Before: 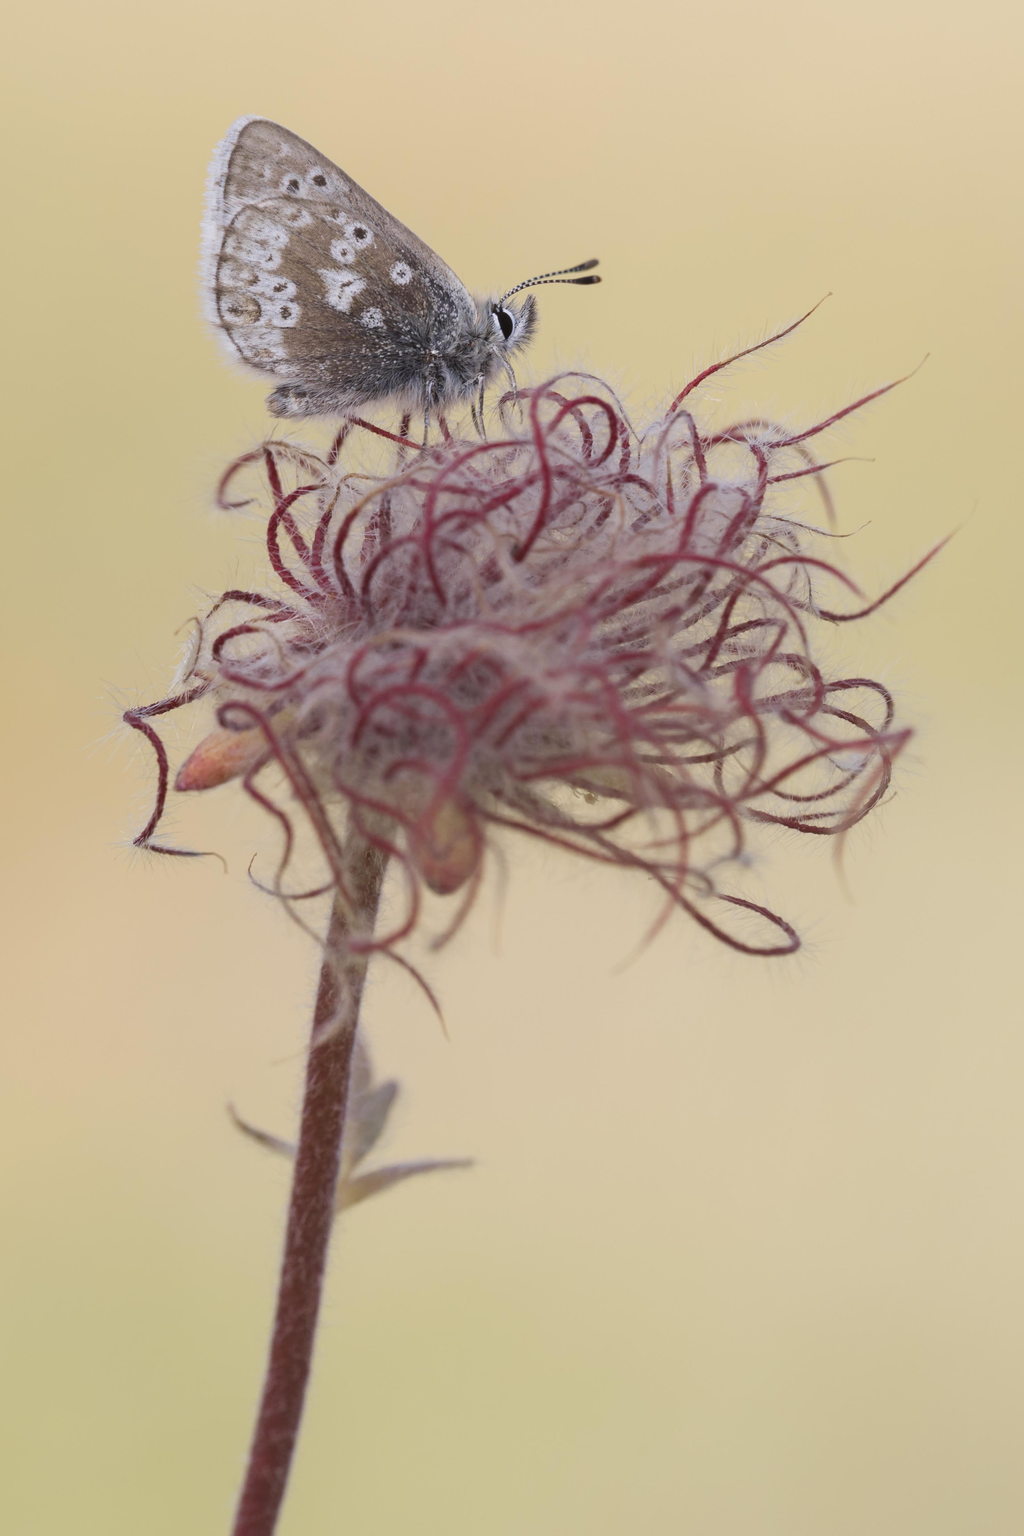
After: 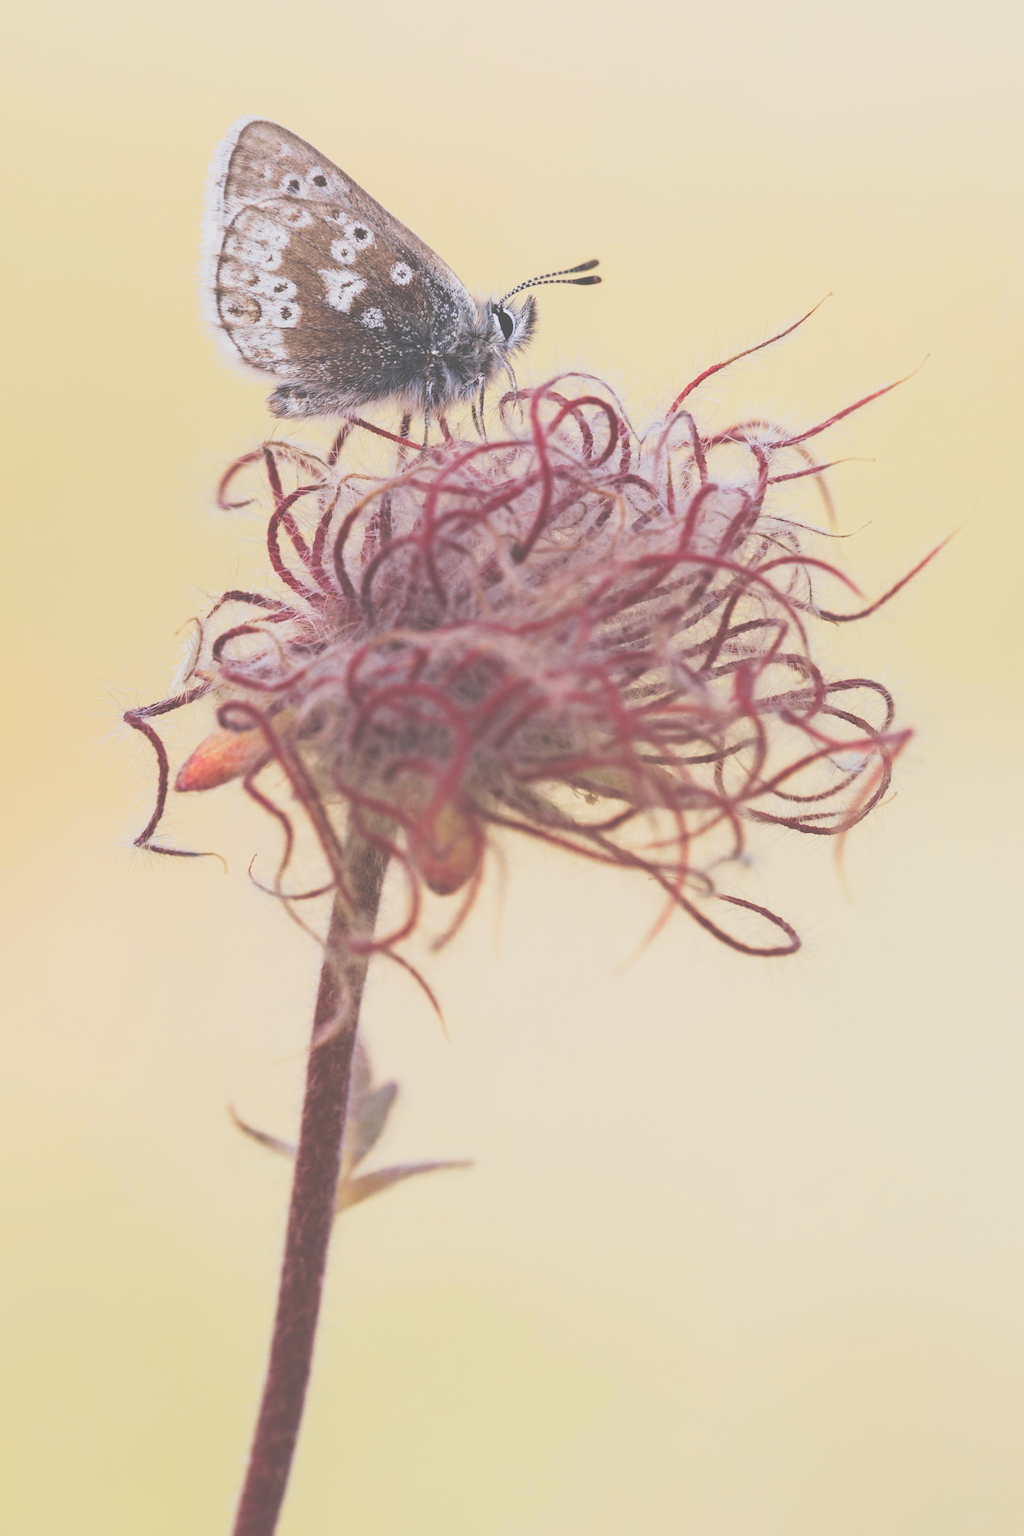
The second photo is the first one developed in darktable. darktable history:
tone curve: curves: ch0 [(0, 0) (0.003, 0.345) (0.011, 0.345) (0.025, 0.345) (0.044, 0.349) (0.069, 0.353) (0.1, 0.356) (0.136, 0.359) (0.177, 0.366) (0.224, 0.378) (0.277, 0.398) (0.335, 0.429) (0.399, 0.476) (0.468, 0.545) (0.543, 0.624) (0.623, 0.721) (0.709, 0.811) (0.801, 0.876) (0.898, 0.913) (1, 1)], preserve colors none
